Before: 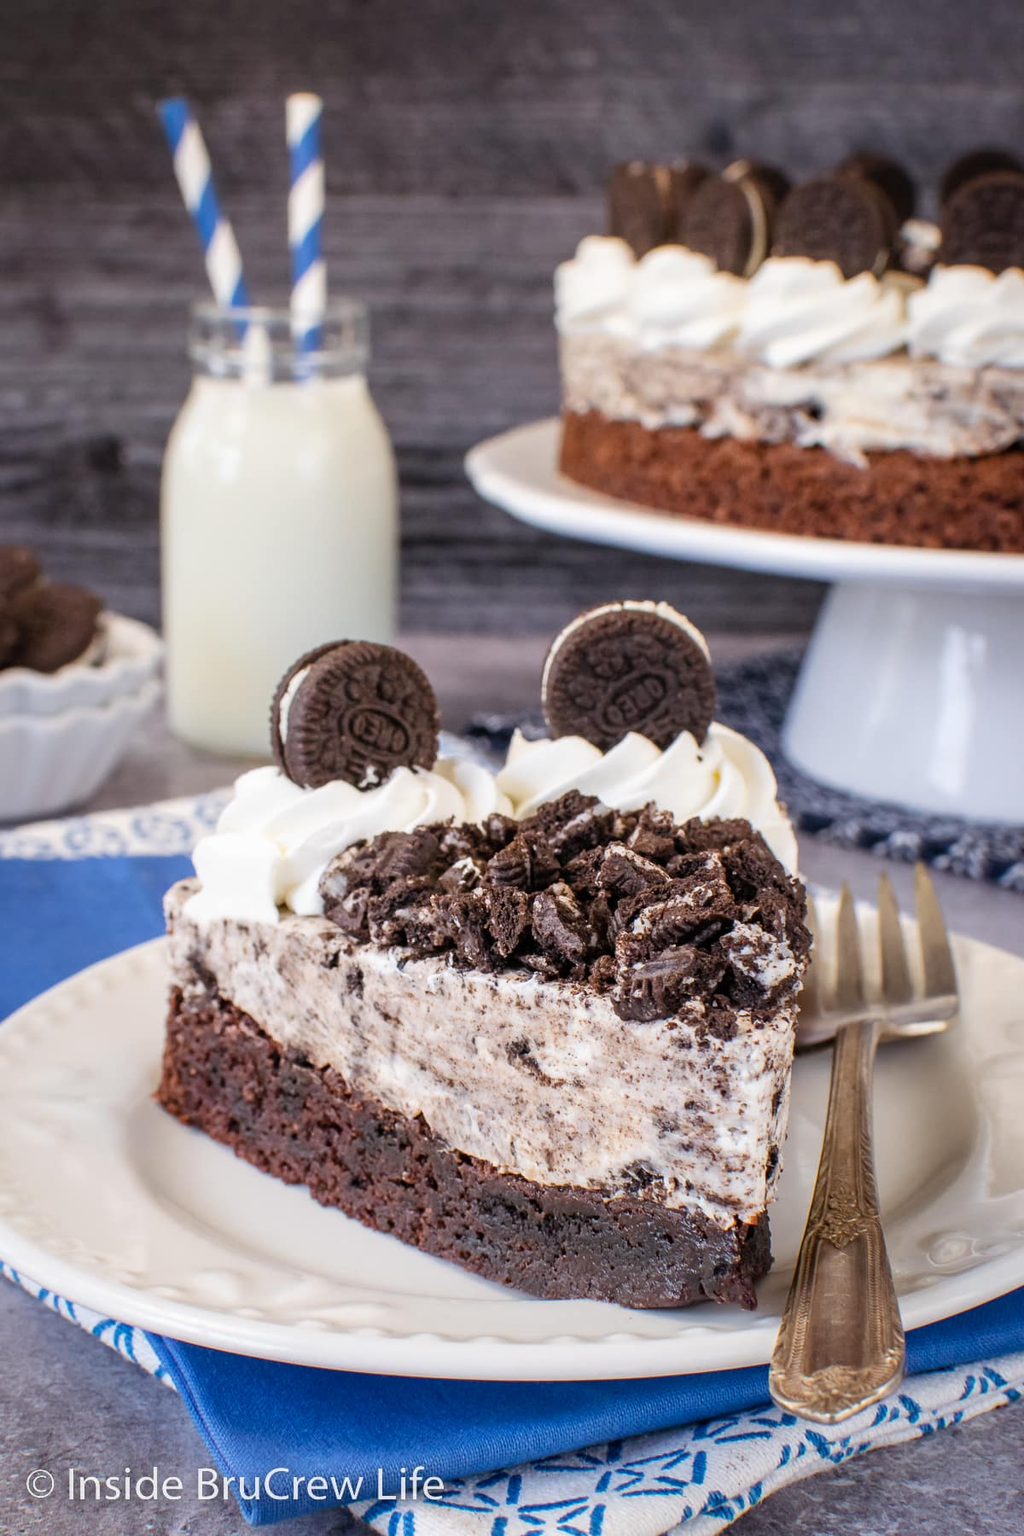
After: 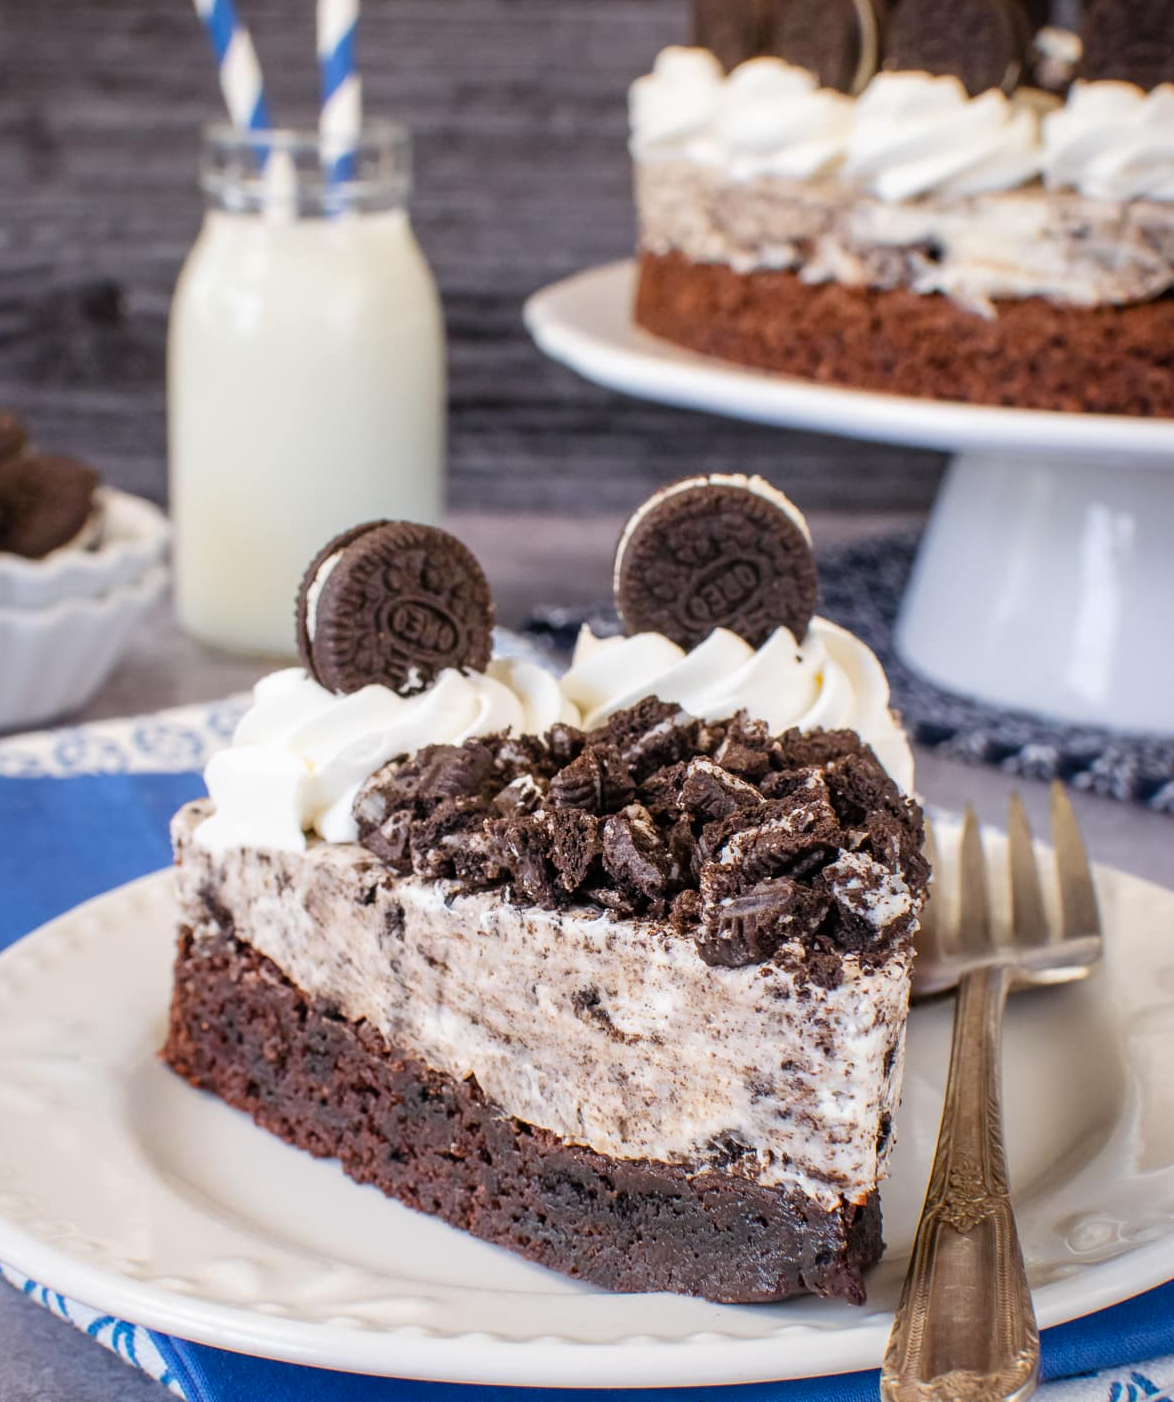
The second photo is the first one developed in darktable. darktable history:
color zones: curves: ch1 [(0, 0.513) (0.143, 0.524) (0.286, 0.511) (0.429, 0.506) (0.571, 0.503) (0.714, 0.503) (0.857, 0.508) (1, 0.513)]
crop and rotate: left 1.808%, top 12.784%, right 0.299%, bottom 9.29%
